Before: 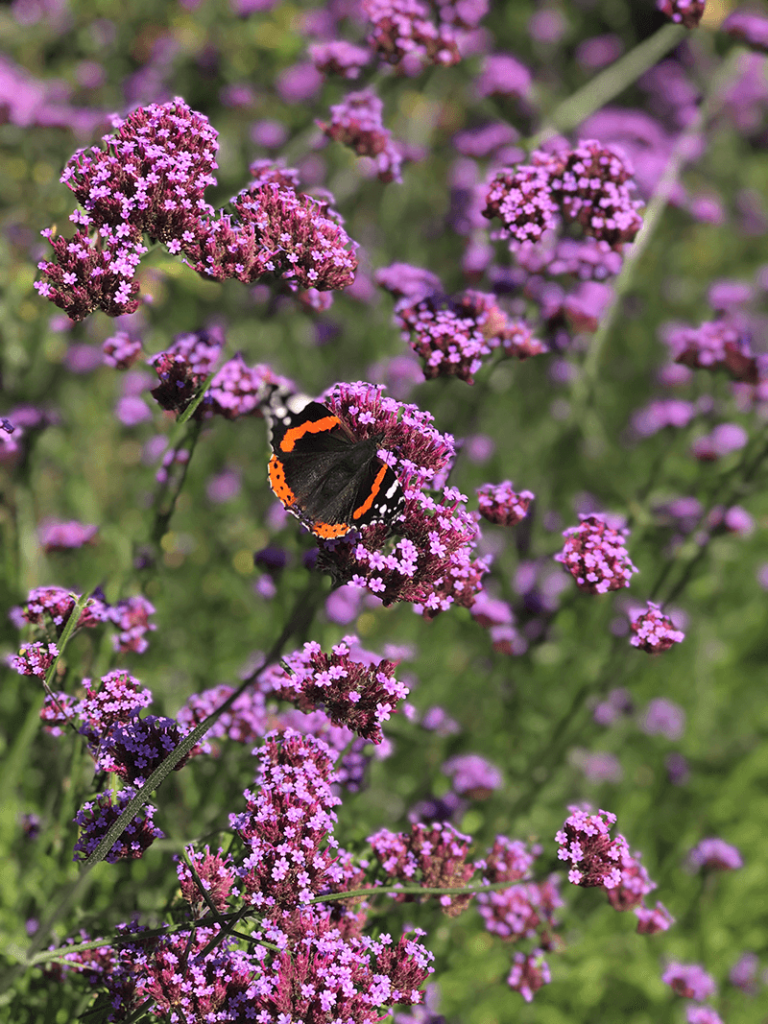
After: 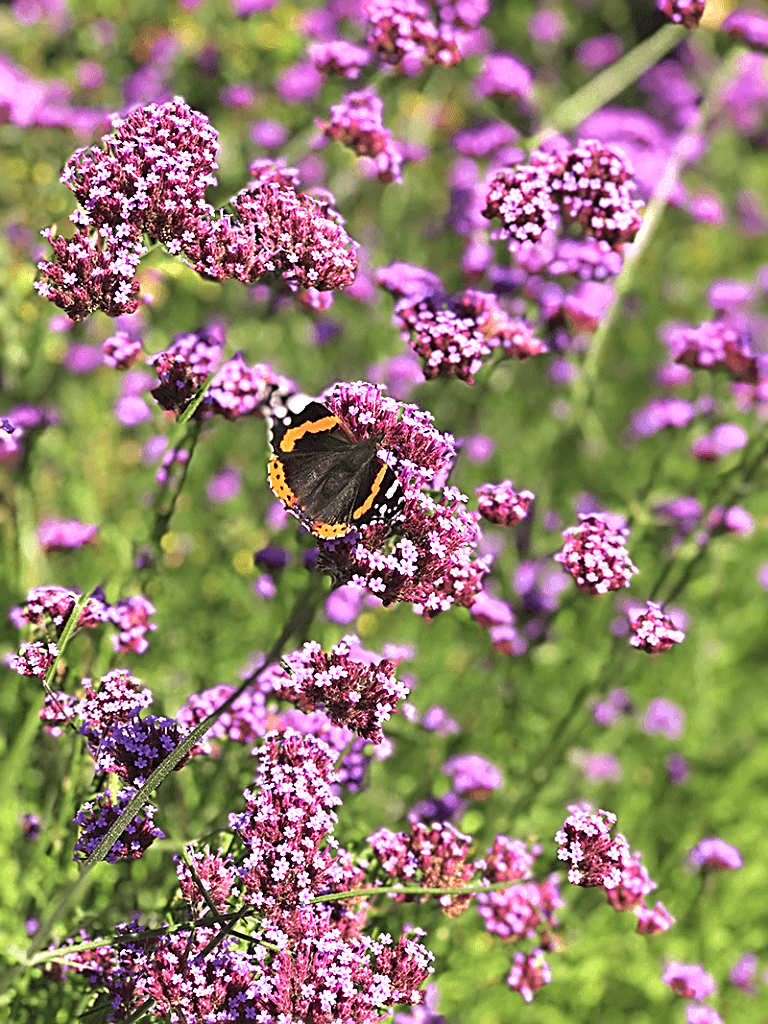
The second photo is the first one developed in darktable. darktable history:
exposure: black level correction 0, exposure 1 EV, compensate highlight preservation false
sharpen: radius 2.62, amount 0.682
velvia: strength 49.61%
